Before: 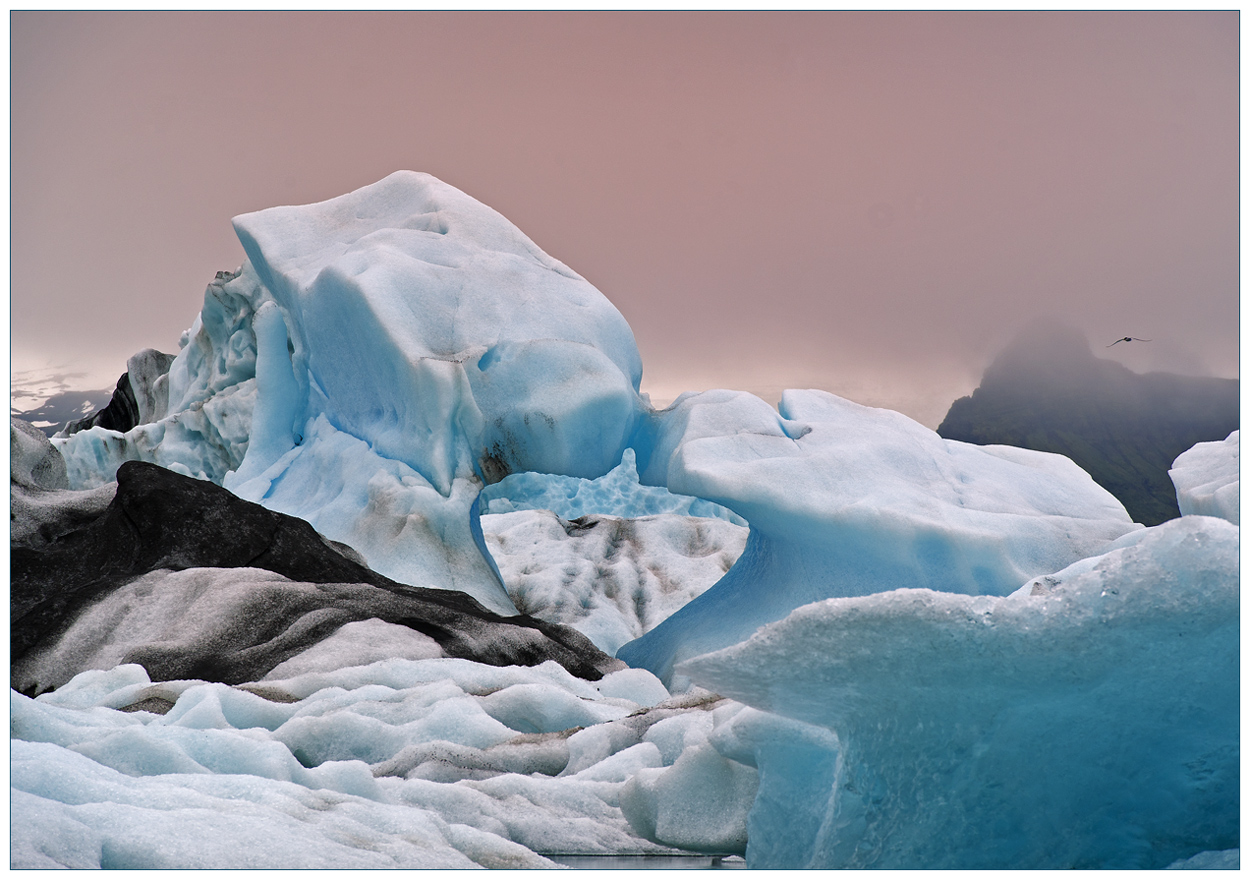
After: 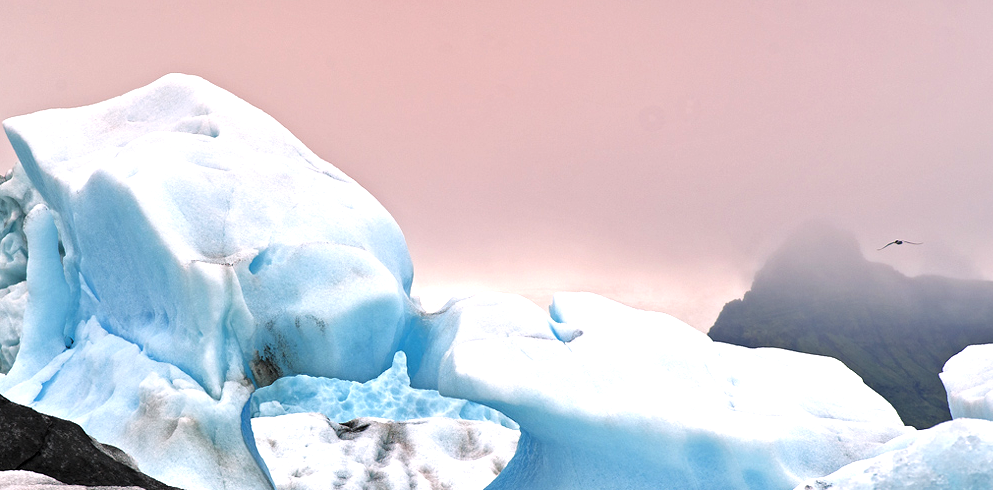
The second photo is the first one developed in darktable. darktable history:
crop: left 18.38%, top 11.092%, right 2.134%, bottom 33.217%
levels: mode automatic, black 0.023%, white 99.97%, levels [0.062, 0.494, 0.925]
exposure: exposure 0.95 EV, compensate highlight preservation false
